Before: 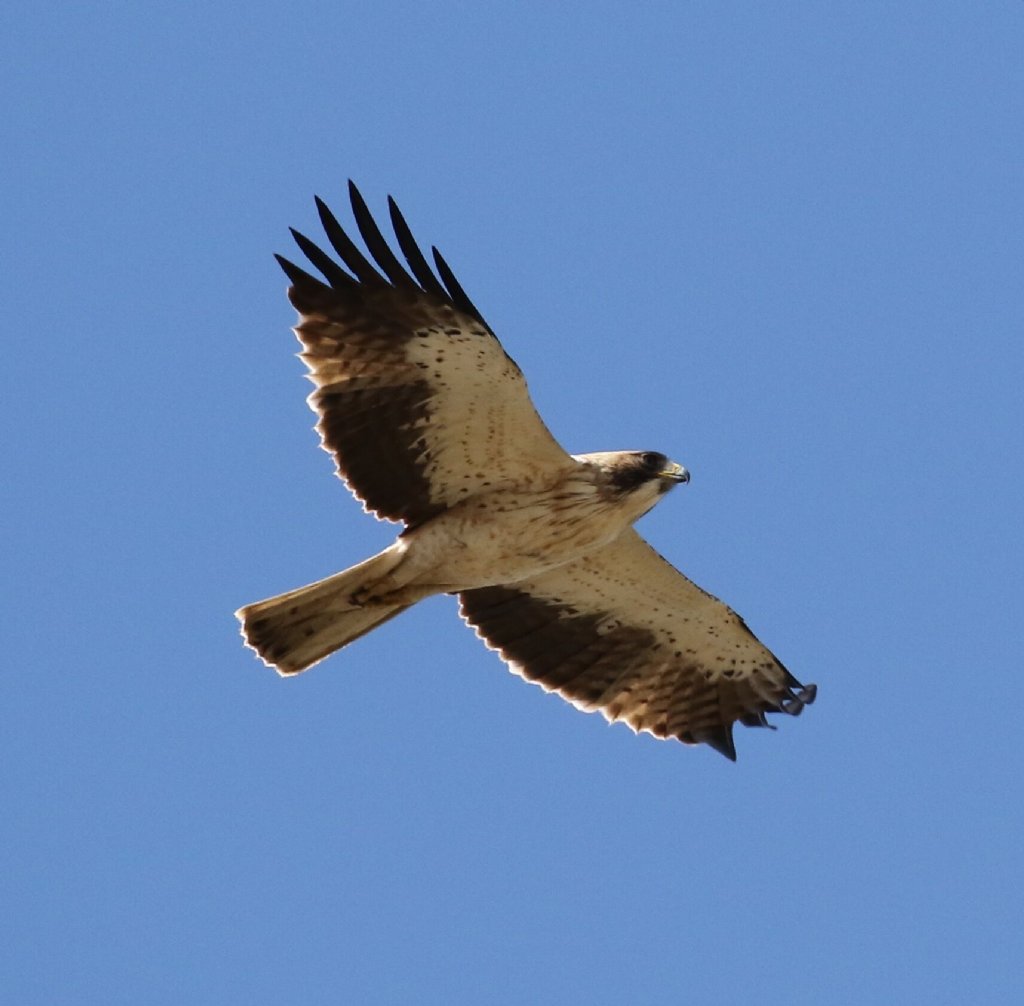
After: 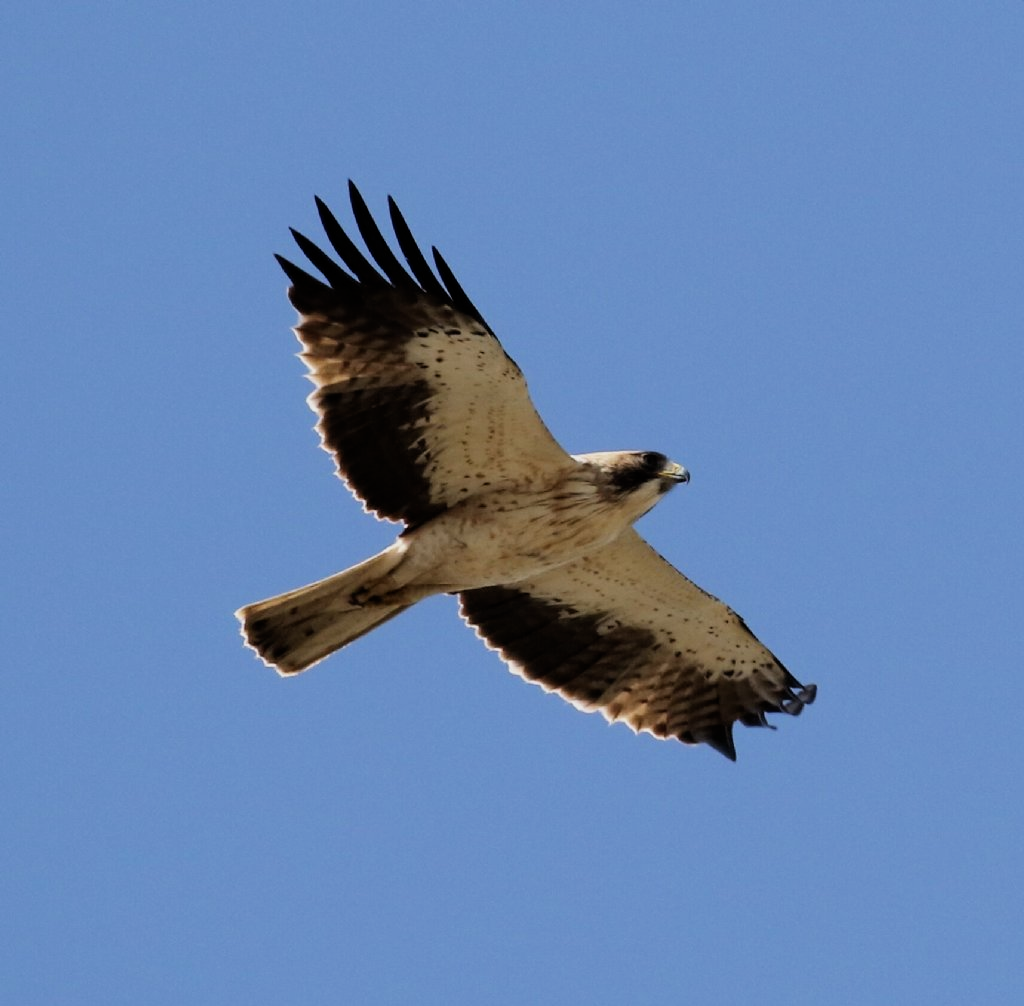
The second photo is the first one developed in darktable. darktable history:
filmic rgb: middle gray luminance 9.1%, black relative exposure -10.56 EV, white relative exposure 3.44 EV, threshold 3.02 EV, target black luminance 0%, hardness 5.94, latitude 59.58%, contrast 1.086, highlights saturation mix 4.37%, shadows ↔ highlights balance 29.08%, enable highlight reconstruction true
